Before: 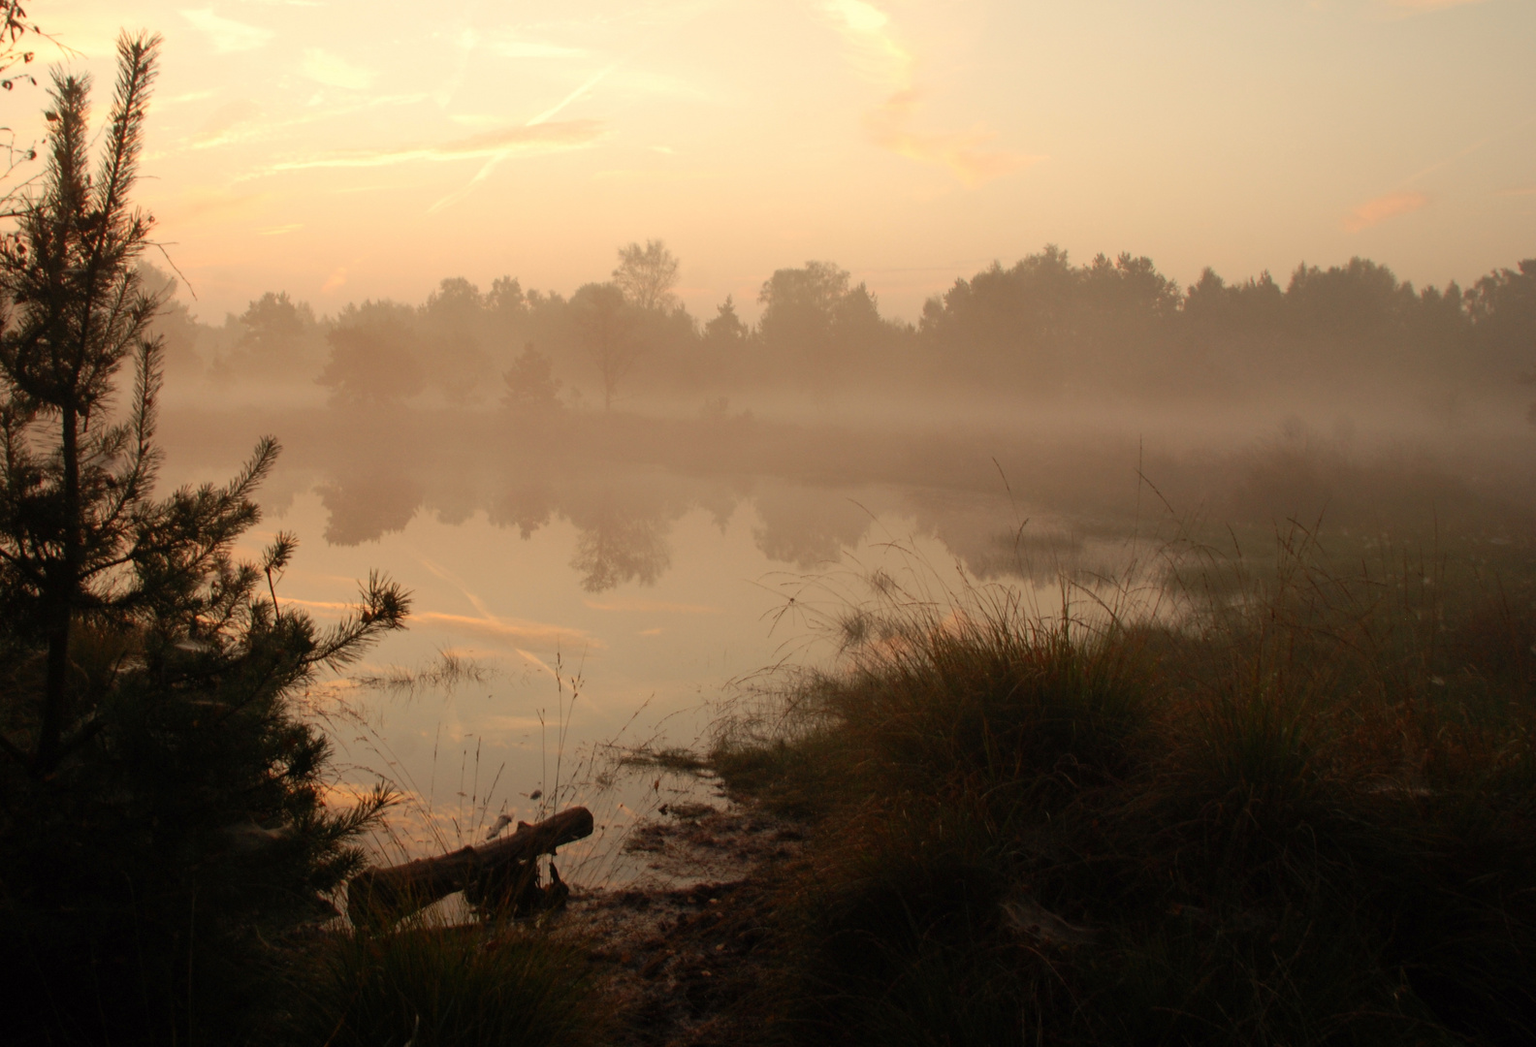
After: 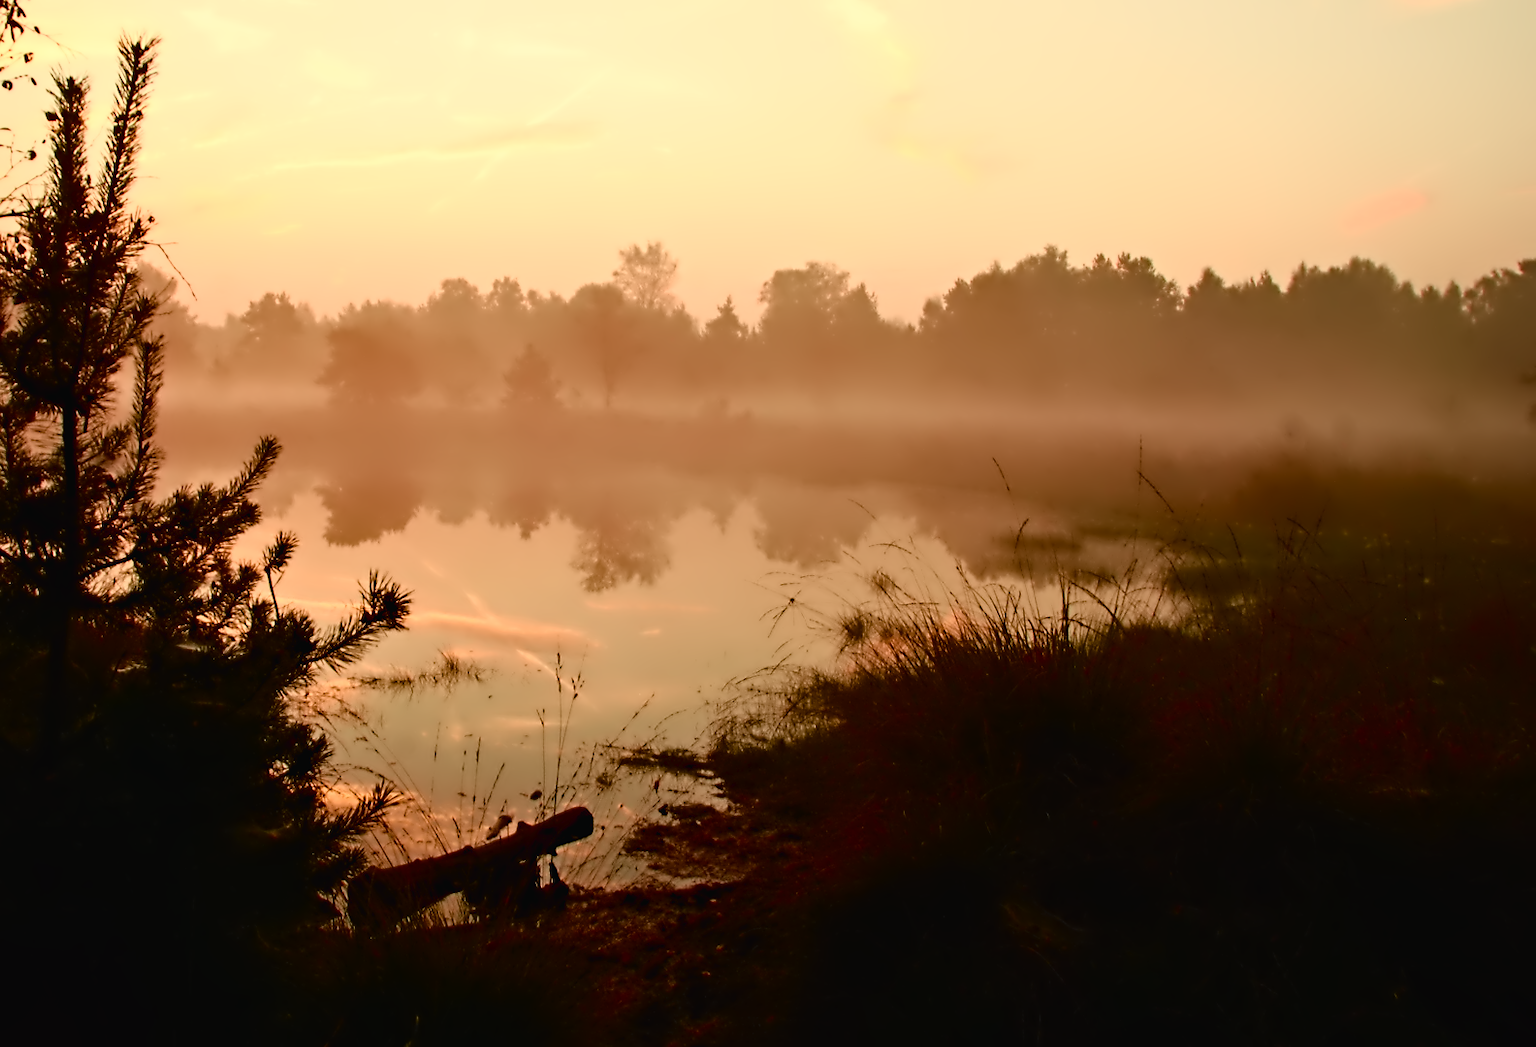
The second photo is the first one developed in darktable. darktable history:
tone curve: curves: ch0 [(0, 0.009) (0.105, 0.08) (0.195, 0.18) (0.283, 0.316) (0.384, 0.434) (0.485, 0.531) (0.638, 0.69) (0.81, 0.872) (1, 0.977)]; ch1 [(0, 0) (0.161, 0.092) (0.35, 0.33) (0.379, 0.401) (0.456, 0.469) (0.502, 0.5) (0.525, 0.514) (0.586, 0.604) (0.642, 0.645) (0.858, 0.817) (1, 0.942)]; ch2 [(0, 0) (0.371, 0.362) (0.437, 0.437) (0.48, 0.49) (0.53, 0.515) (0.56, 0.571) (0.622, 0.606) (0.881, 0.795) (1, 0.929)], color space Lab, independent channels, preserve colors none
contrast equalizer: y [[0.5, 0.542, 0.583, 0.625, 0.667, 0.708], [0.5 ×6], [0.5 ×6], [0, 0.033, 0.067, 0.1, 0.133, 0.167], [0, 0.05, 0.1, 0.15, 0.2, 0.25]]
contrast brightness saturation: contrast 0.204, brightness -0.108, saturation 0.097
color correction: highlights b* -0.057, saturation 0.983
color balance rgb: global offset › luminance 0.472%, global offset › hue 56.26°, perceptual saturation grading › global saturation 20%, perceptual saturation grading › highlights -25.313%, perceptual saturation grading › shadows 49.526%, global vibrance 50.247%
